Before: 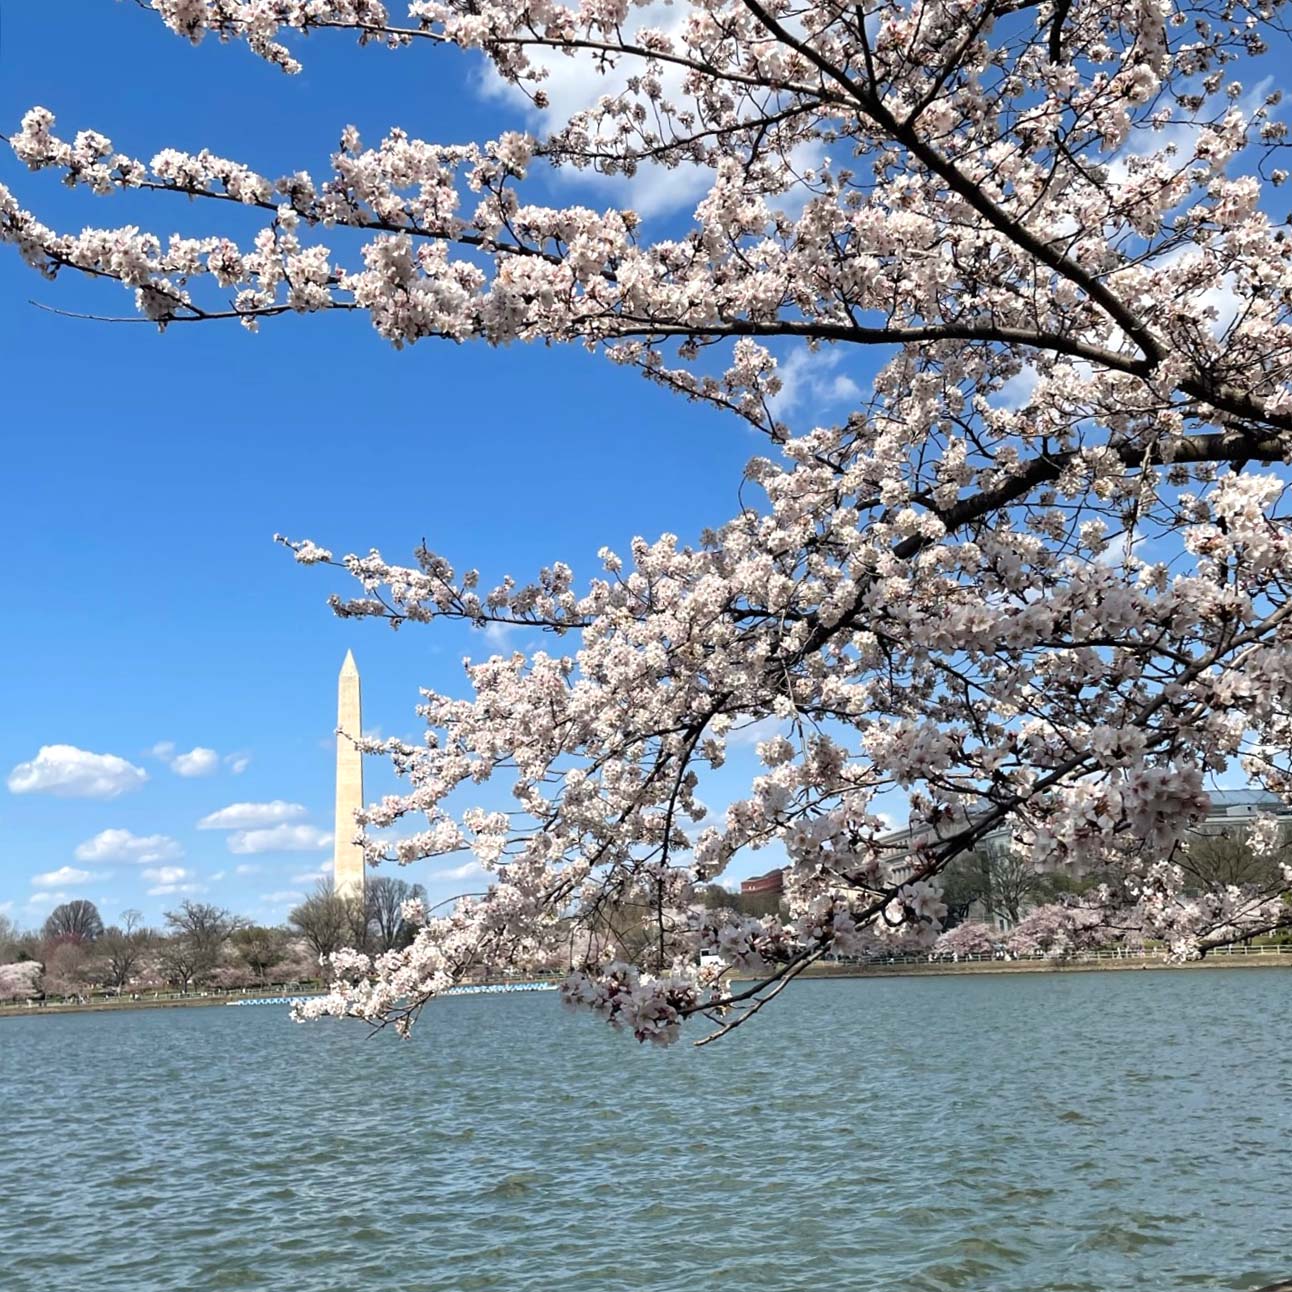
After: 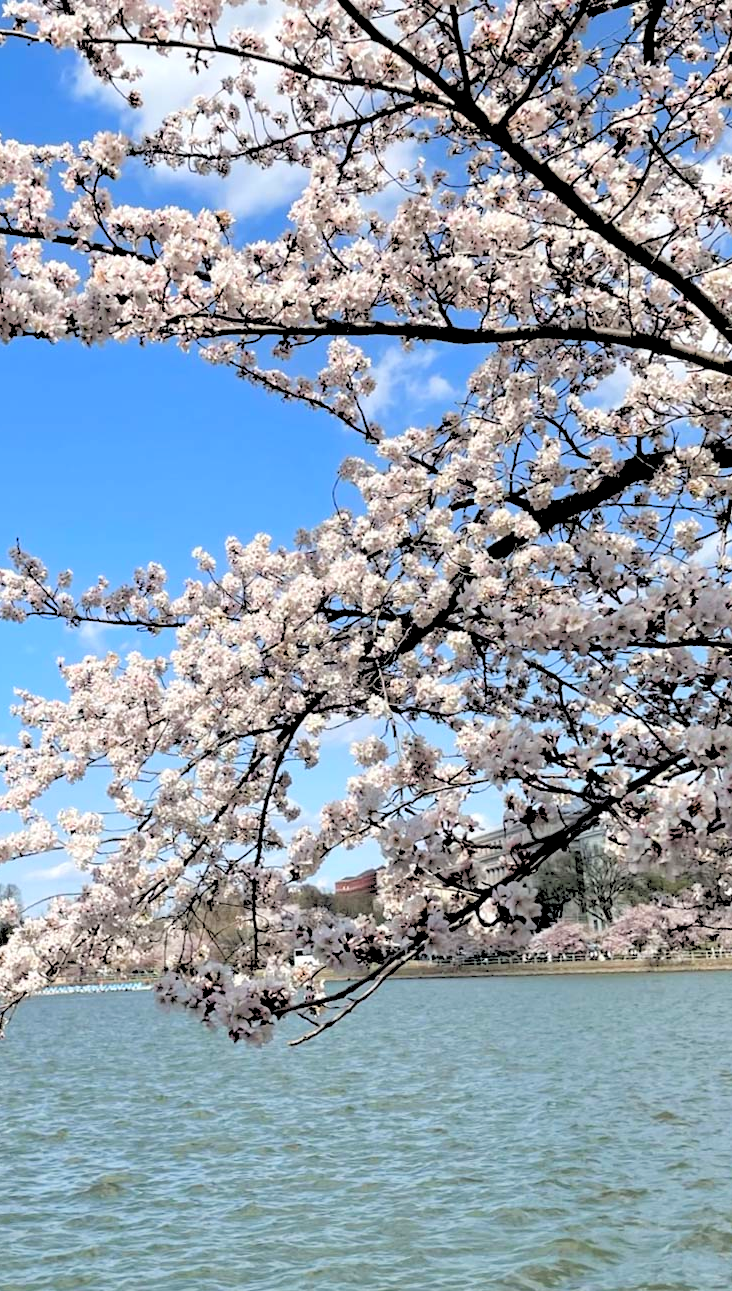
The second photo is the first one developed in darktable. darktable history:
rgb levels: levels [[0.027, 0.429, 0.996], [0, 0.5, 1], [0, 0.5, 1]]
crop: left 31.458%, top 0%, right 11.876%
